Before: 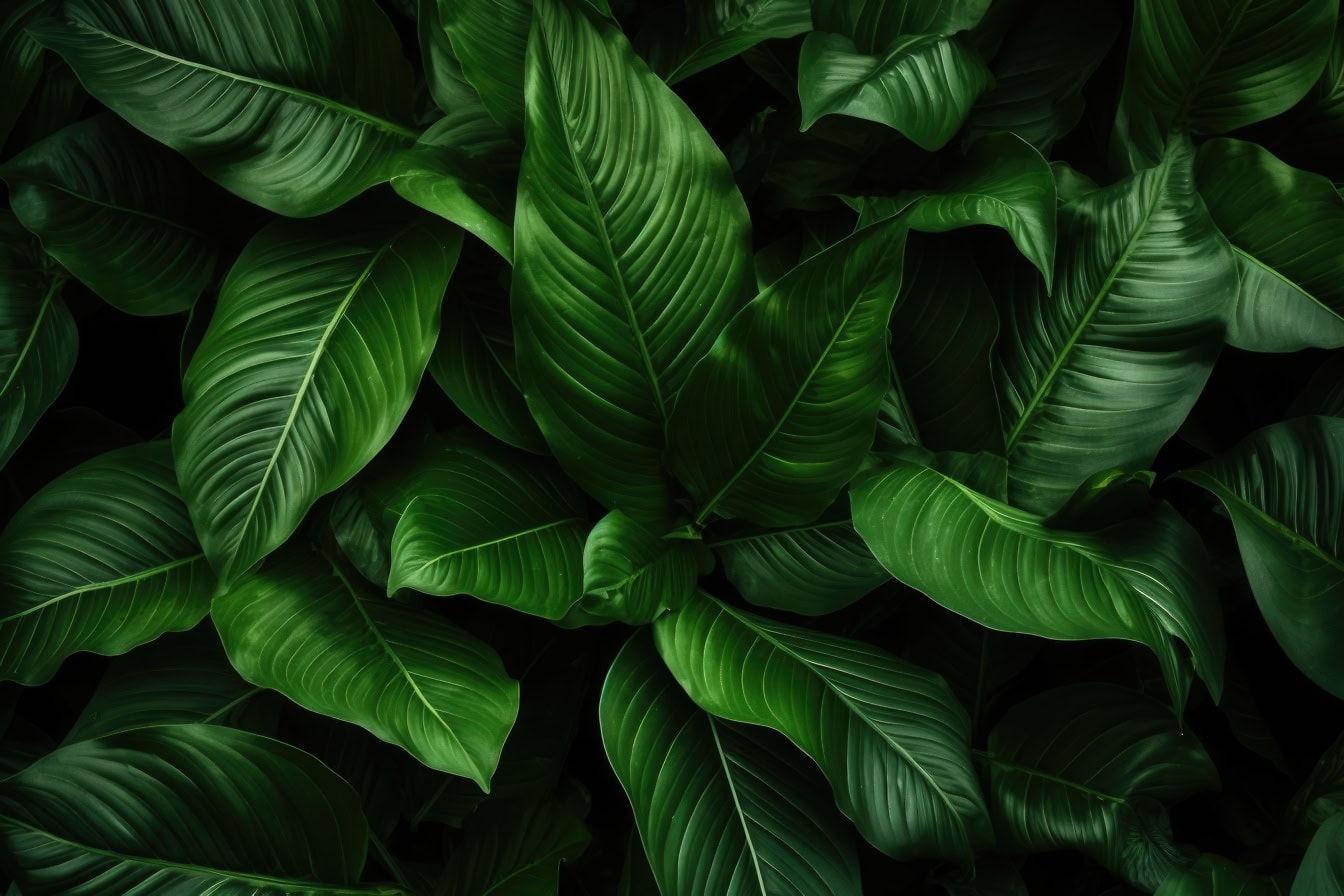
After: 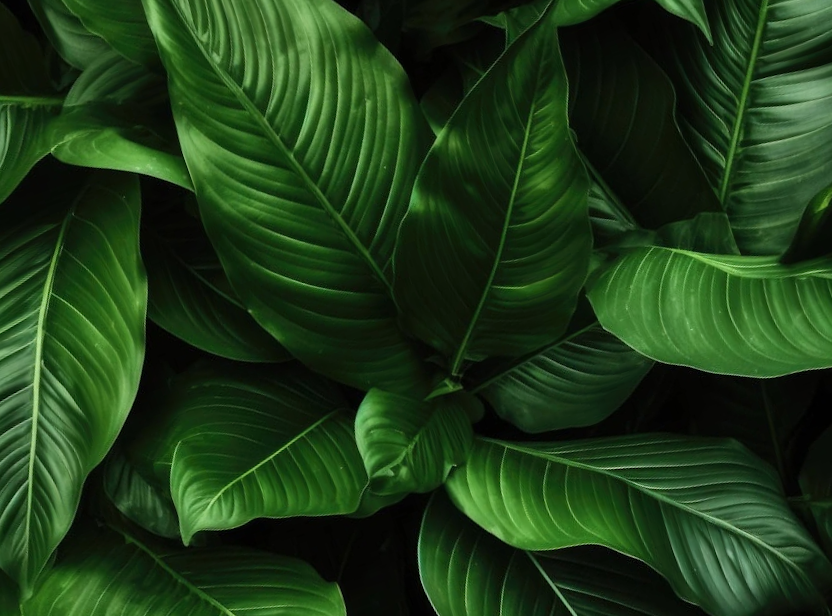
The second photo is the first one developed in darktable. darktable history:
crop and rotate: angle 19.14°, left 6.809%, right 4.185%, bottom 1.169%
shadows and highlights: radius 170.72, shadows 26.21, white point adjustment 3.21, highlights -68.24, soften with gaussian
